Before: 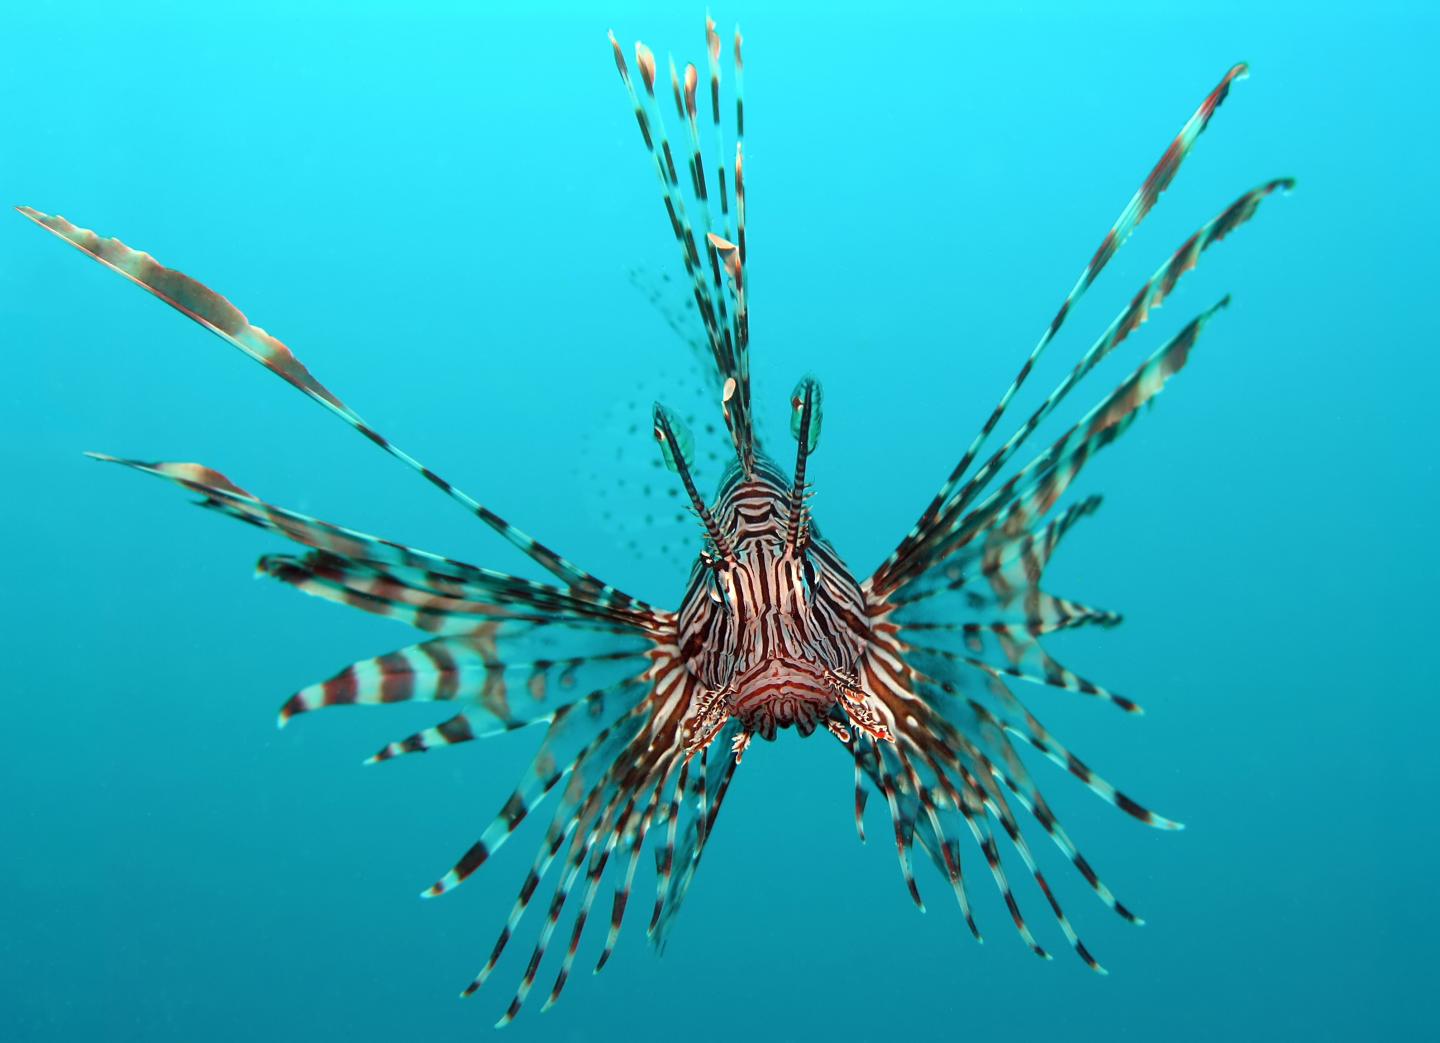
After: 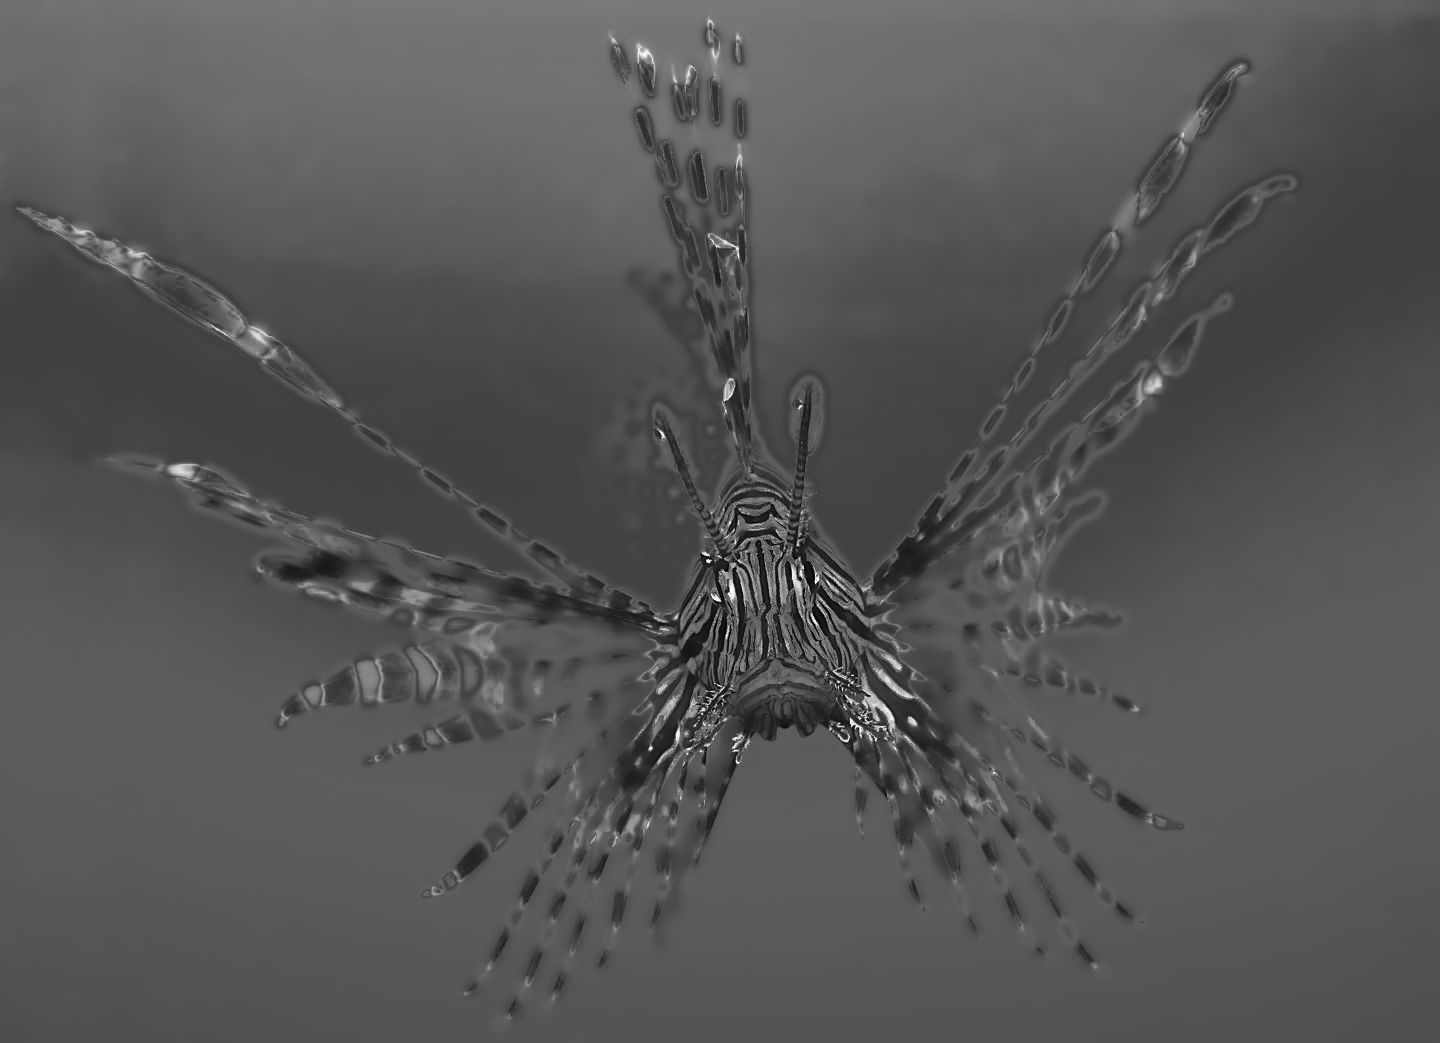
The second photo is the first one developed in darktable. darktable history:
white balance: emerald 1
sharpen: on, module defaults
lowpass: radius 4, soften with bilateral filter, unbound 0
fill light: exposure -0.73 EV, center 0.69, width 2.2
shadows and highlights: low approximation 0.01, soften with gaussian
color zones: curves: ch0 [(0.002, 0.429) (0.121, 0.212) (0.198, 0.113) (0.276, 0.344) (0.331, 0.541) (0.41, 0.56) (0.482, 0.289) (0.619, 0.227) (0.721, 0.18) (0.821, 0.435) (0.928, 0.555) (1, 0.587)]; ch1 [(0, 0) (0.143, 0) (0.286, 0) (0.429, 0) (0.571, 0) (0.714, 0) (0.857, 0)]
velvia: on, module defaults
